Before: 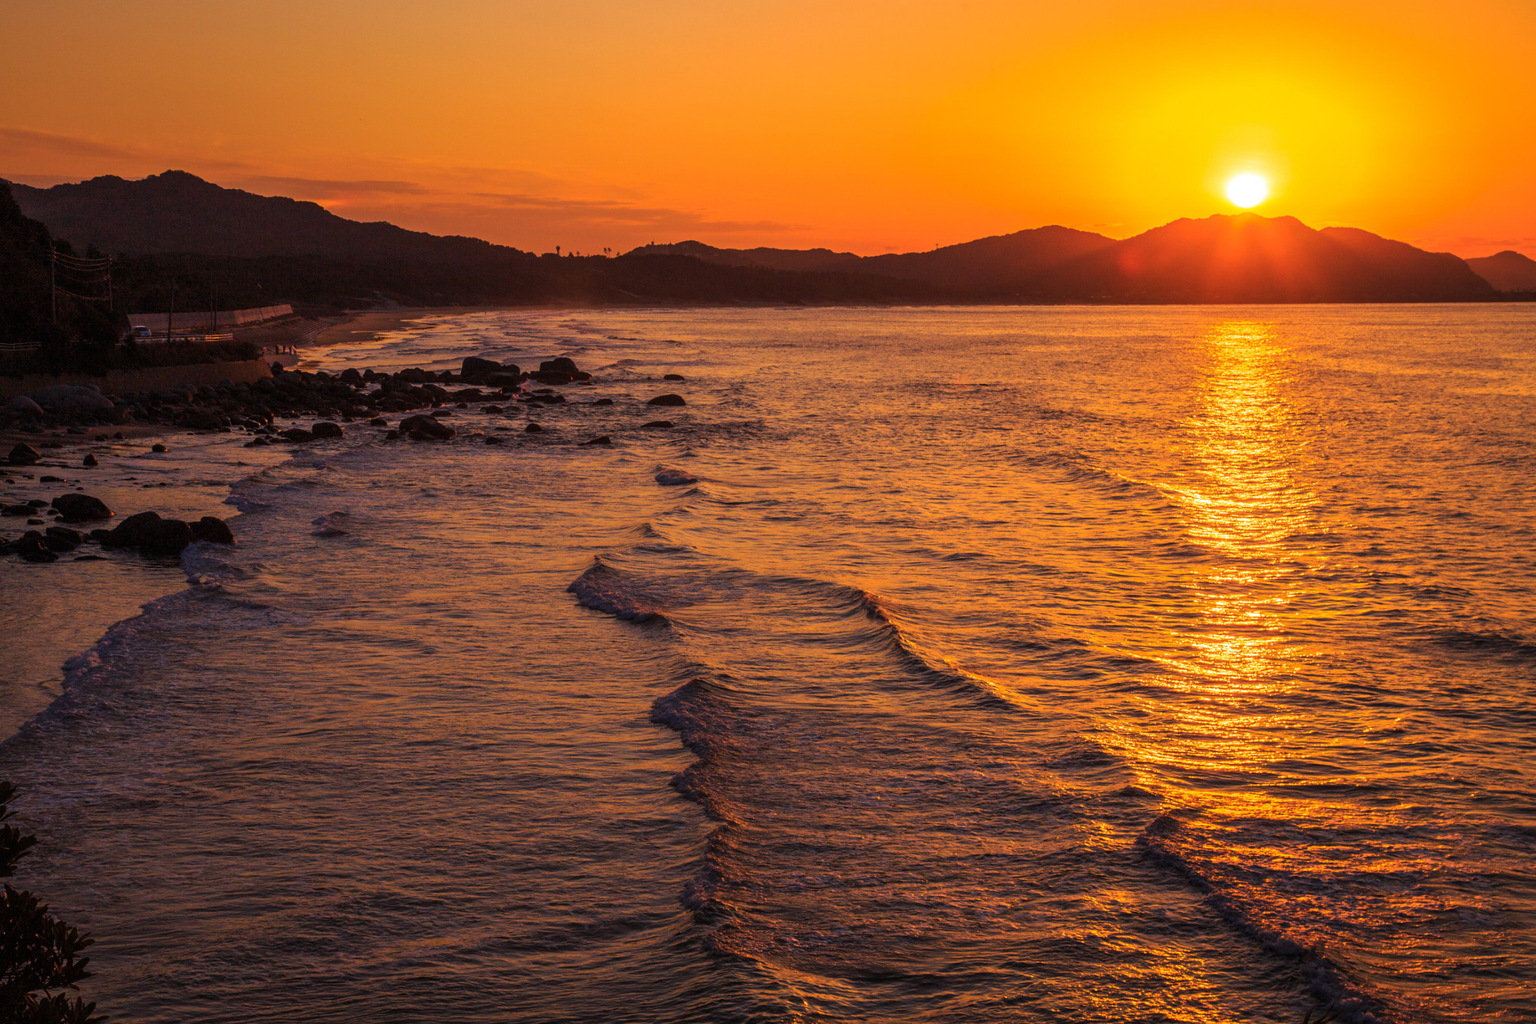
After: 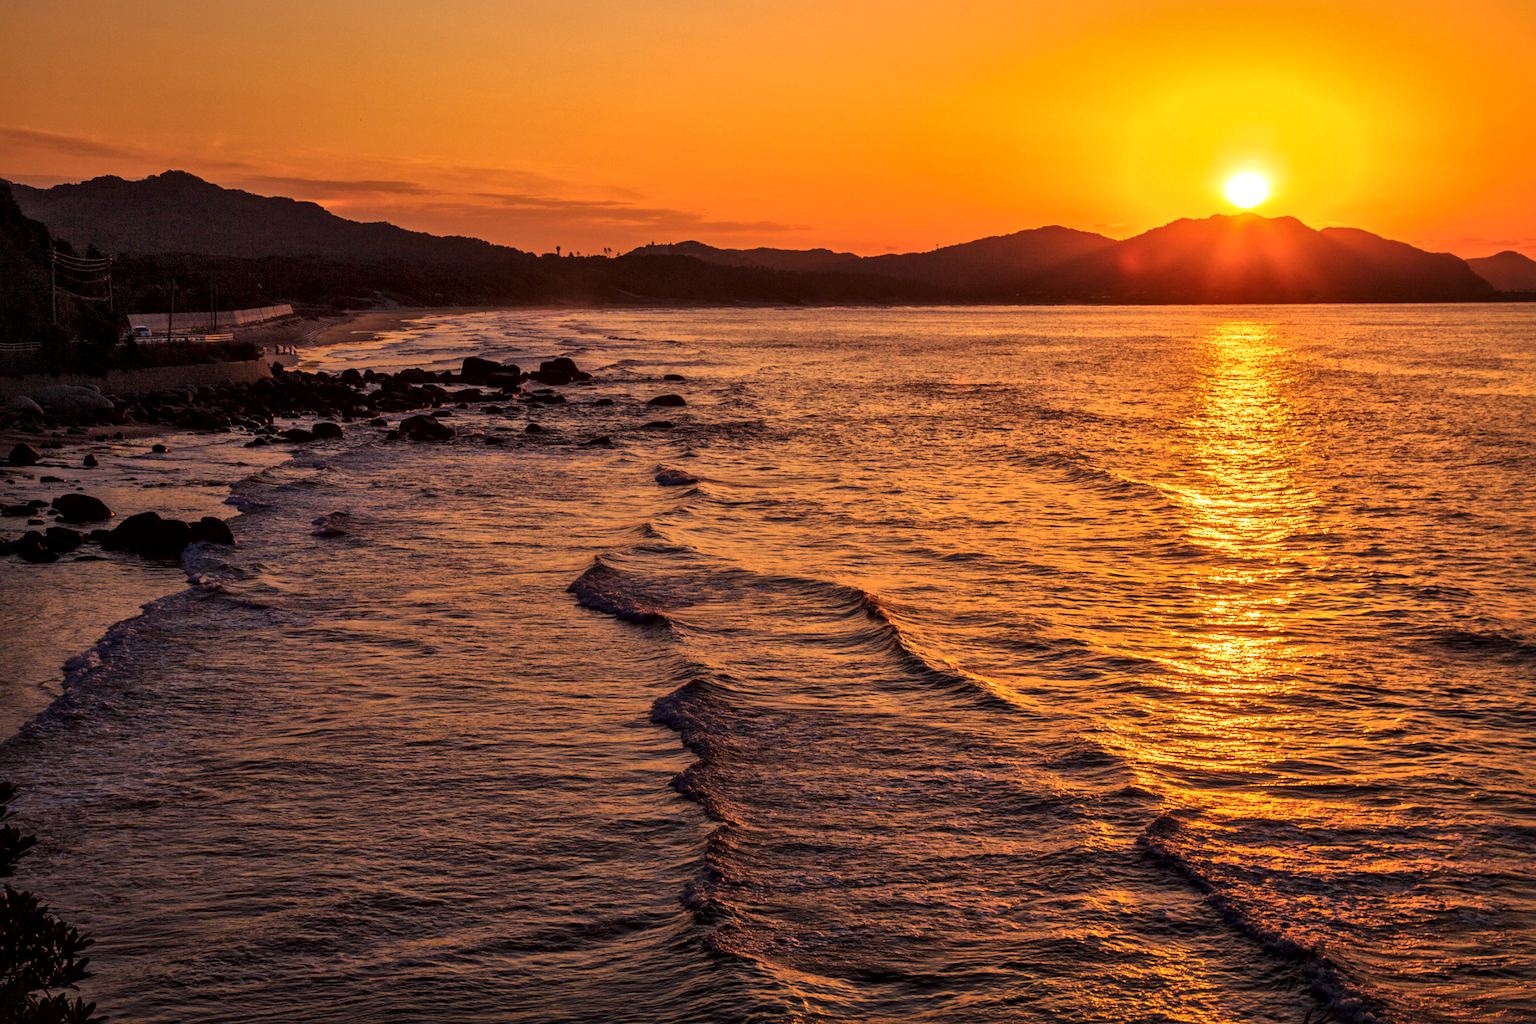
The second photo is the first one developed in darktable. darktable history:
tone equalizer: smoothing diameter 24.8%, edges refinement/feathering 7.24, preserve details guided filter
local contrast: mode bilateral grid, contrast 19, coarseness 50, detail 172%, midtone range 0.2
